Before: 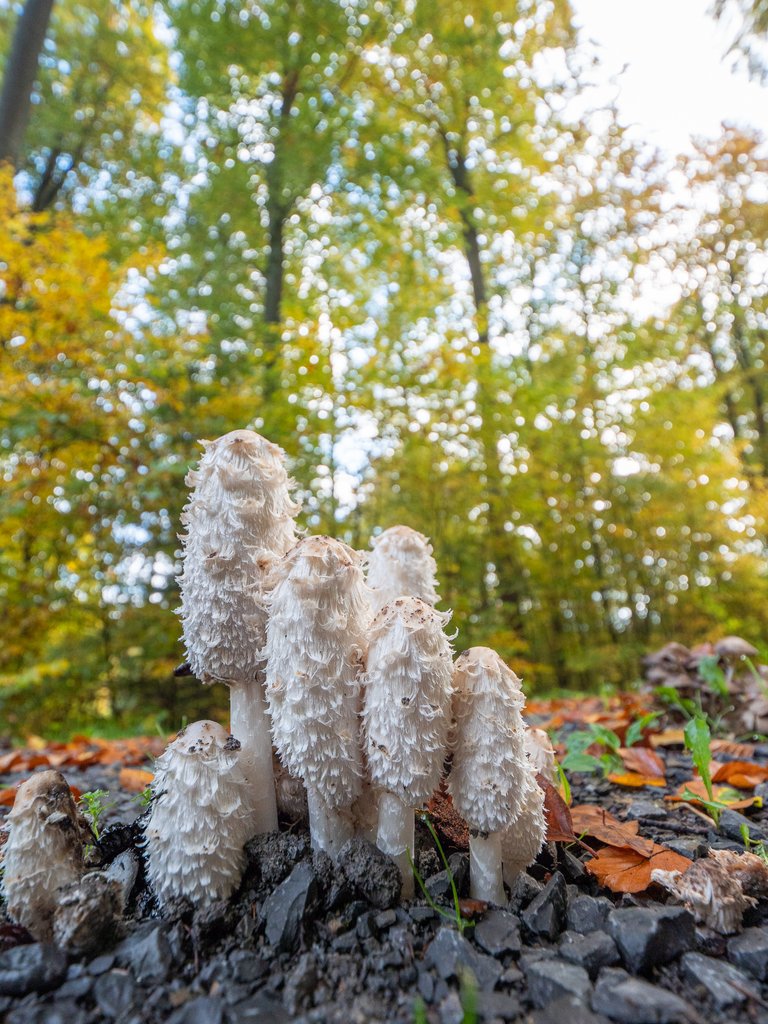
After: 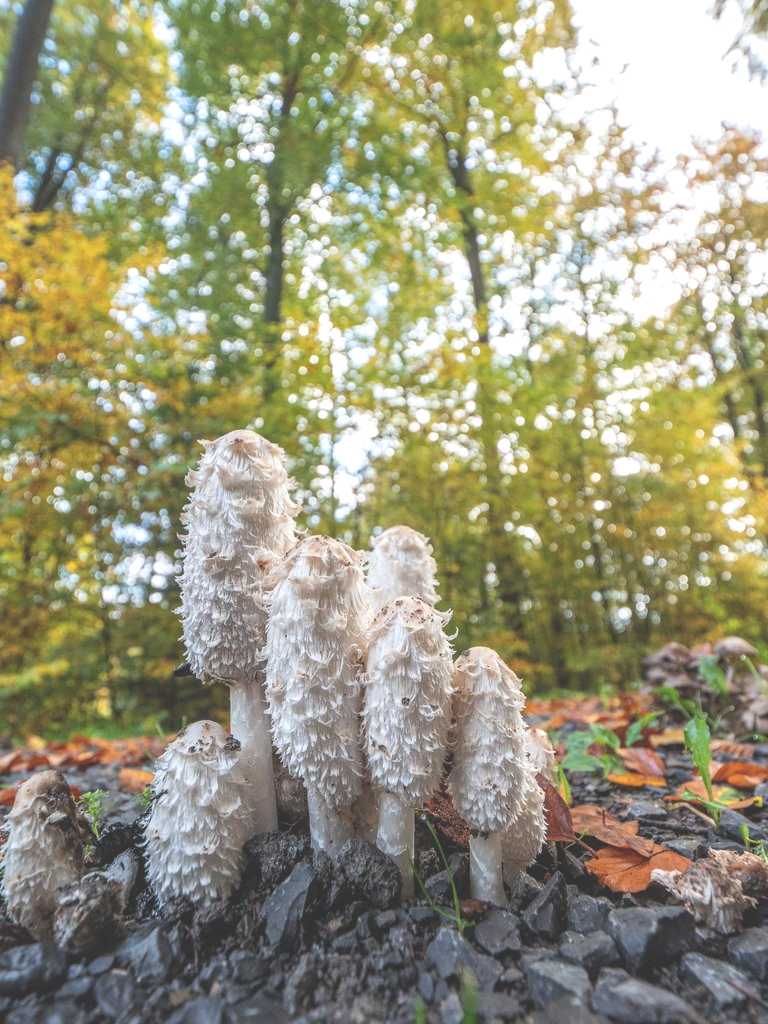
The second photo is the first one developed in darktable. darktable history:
local contrast: on, module defaults
exposure: black level correction -0.041, exposure 0.064 EV, compensate highlight preservation false
